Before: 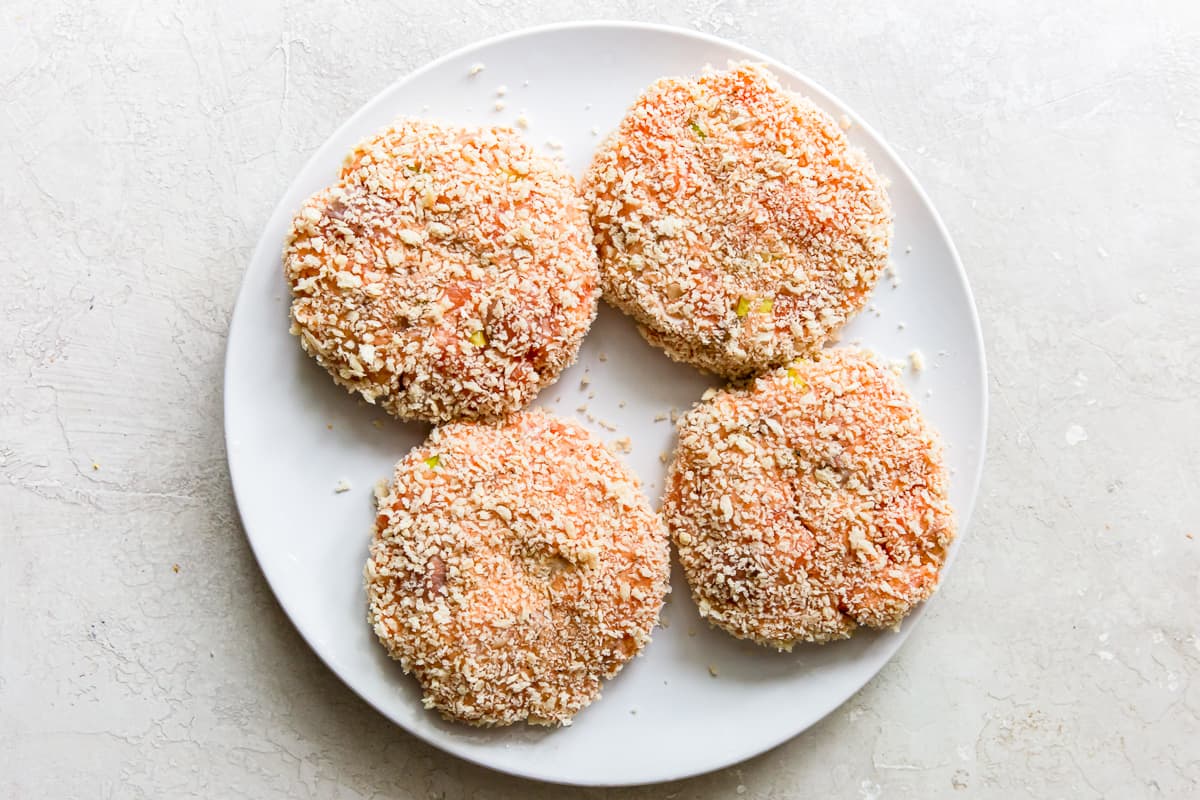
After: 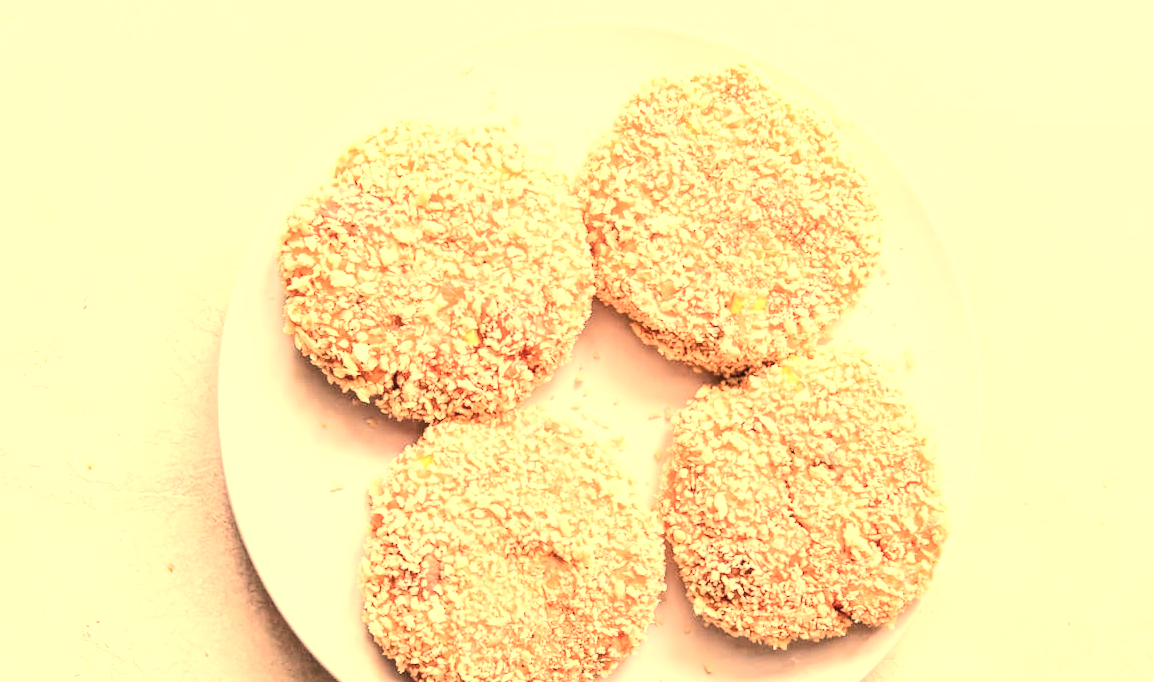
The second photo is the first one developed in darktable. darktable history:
tone curve: curves: ch0 [(0, 0.038) (0.193, 0.212) (0.461, 0.502) (0.634, 0.709) (0.852, 0.89) (1, 0.967)]; ch1 [(0, 0) (0.35, 0.356) (0.45, 0.453) (0.504, 0.503) (0.532, 0.524) (0.558, 0.555) (0.735, 0.762) (1, 1)]; ch2 [(0, 0) (0.281, 0.266) (0.456, 0.469) (0.5, 0.5) (0.533, 0.545) (0.606, 0.598) (0.646, 0.654) (1, 1)], color space Lab, independent channels, preserve colors none
contrast brightness saturation: contrast 0.1, saturation -0.3
white balance: red 1.467, blue 0.684
crop and rotate: angle 0.2°, left 0.275%, right 3.127%, bottom 14.18%
exposure: black level correction 0, exposure 1.173 EV, compensate exposure bias true, compensate highlight preservation false
local contrast: on, module defaults
